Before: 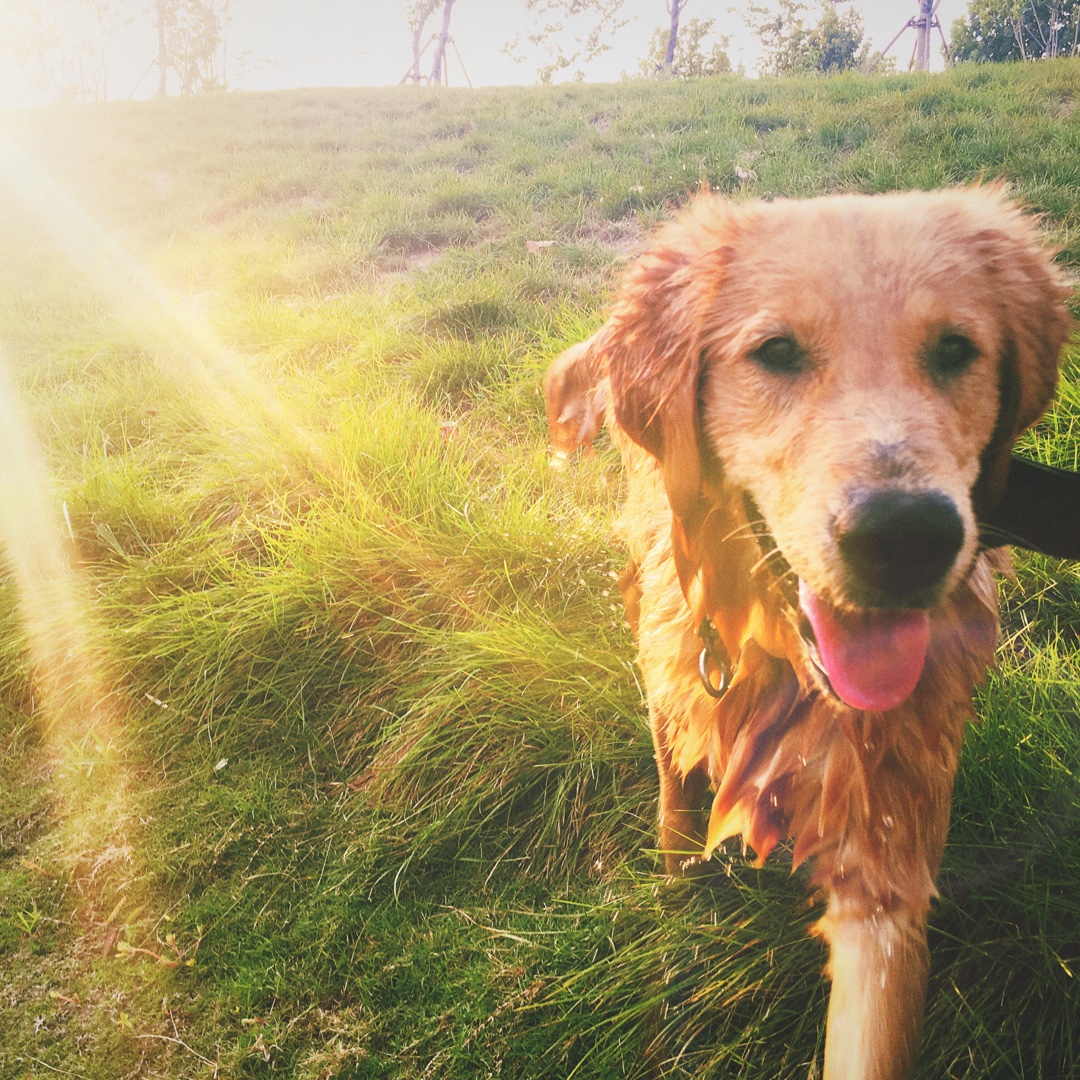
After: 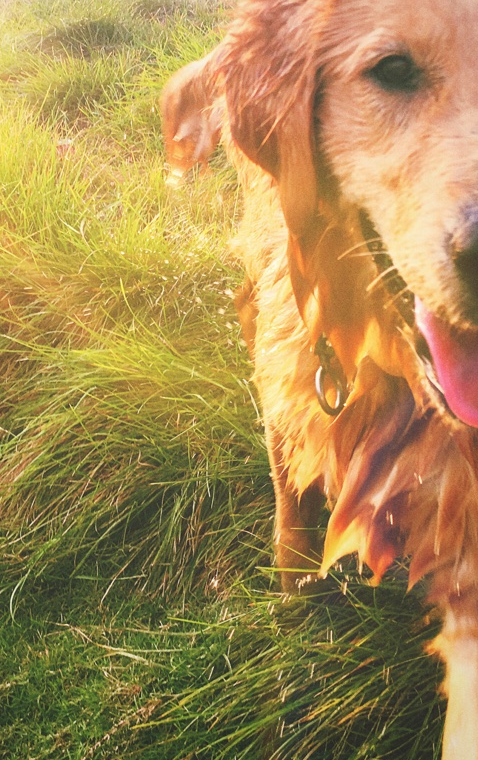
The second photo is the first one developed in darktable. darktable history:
crop: left 35.582%, top 26.131%, right 20.145%, bottom 3.457%
